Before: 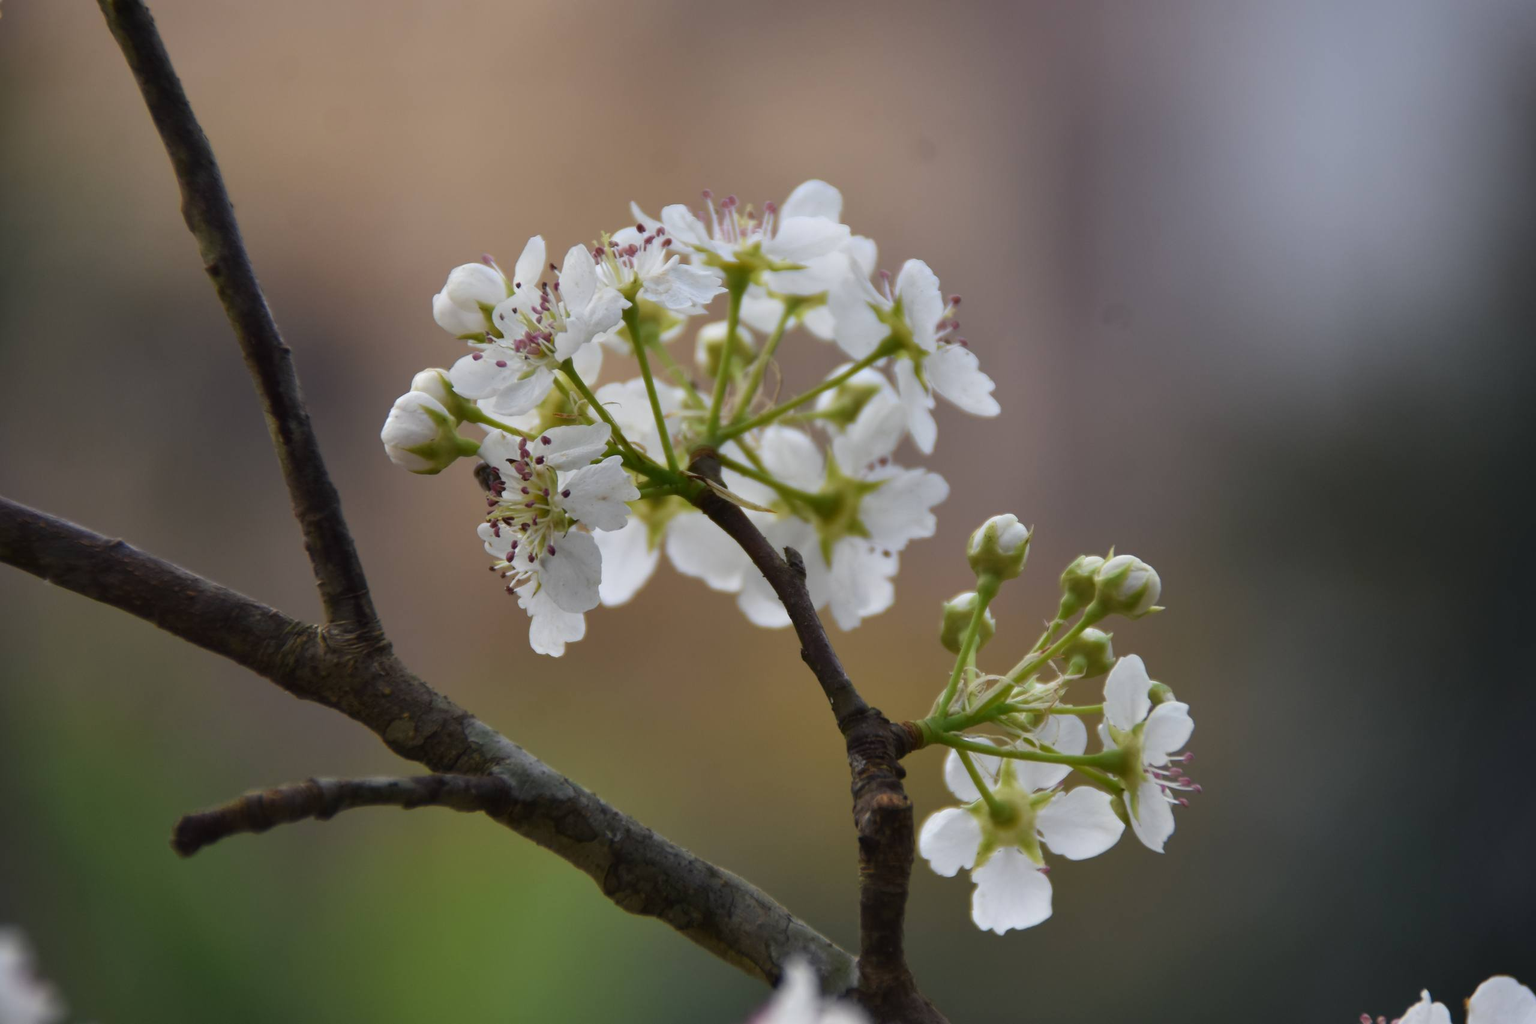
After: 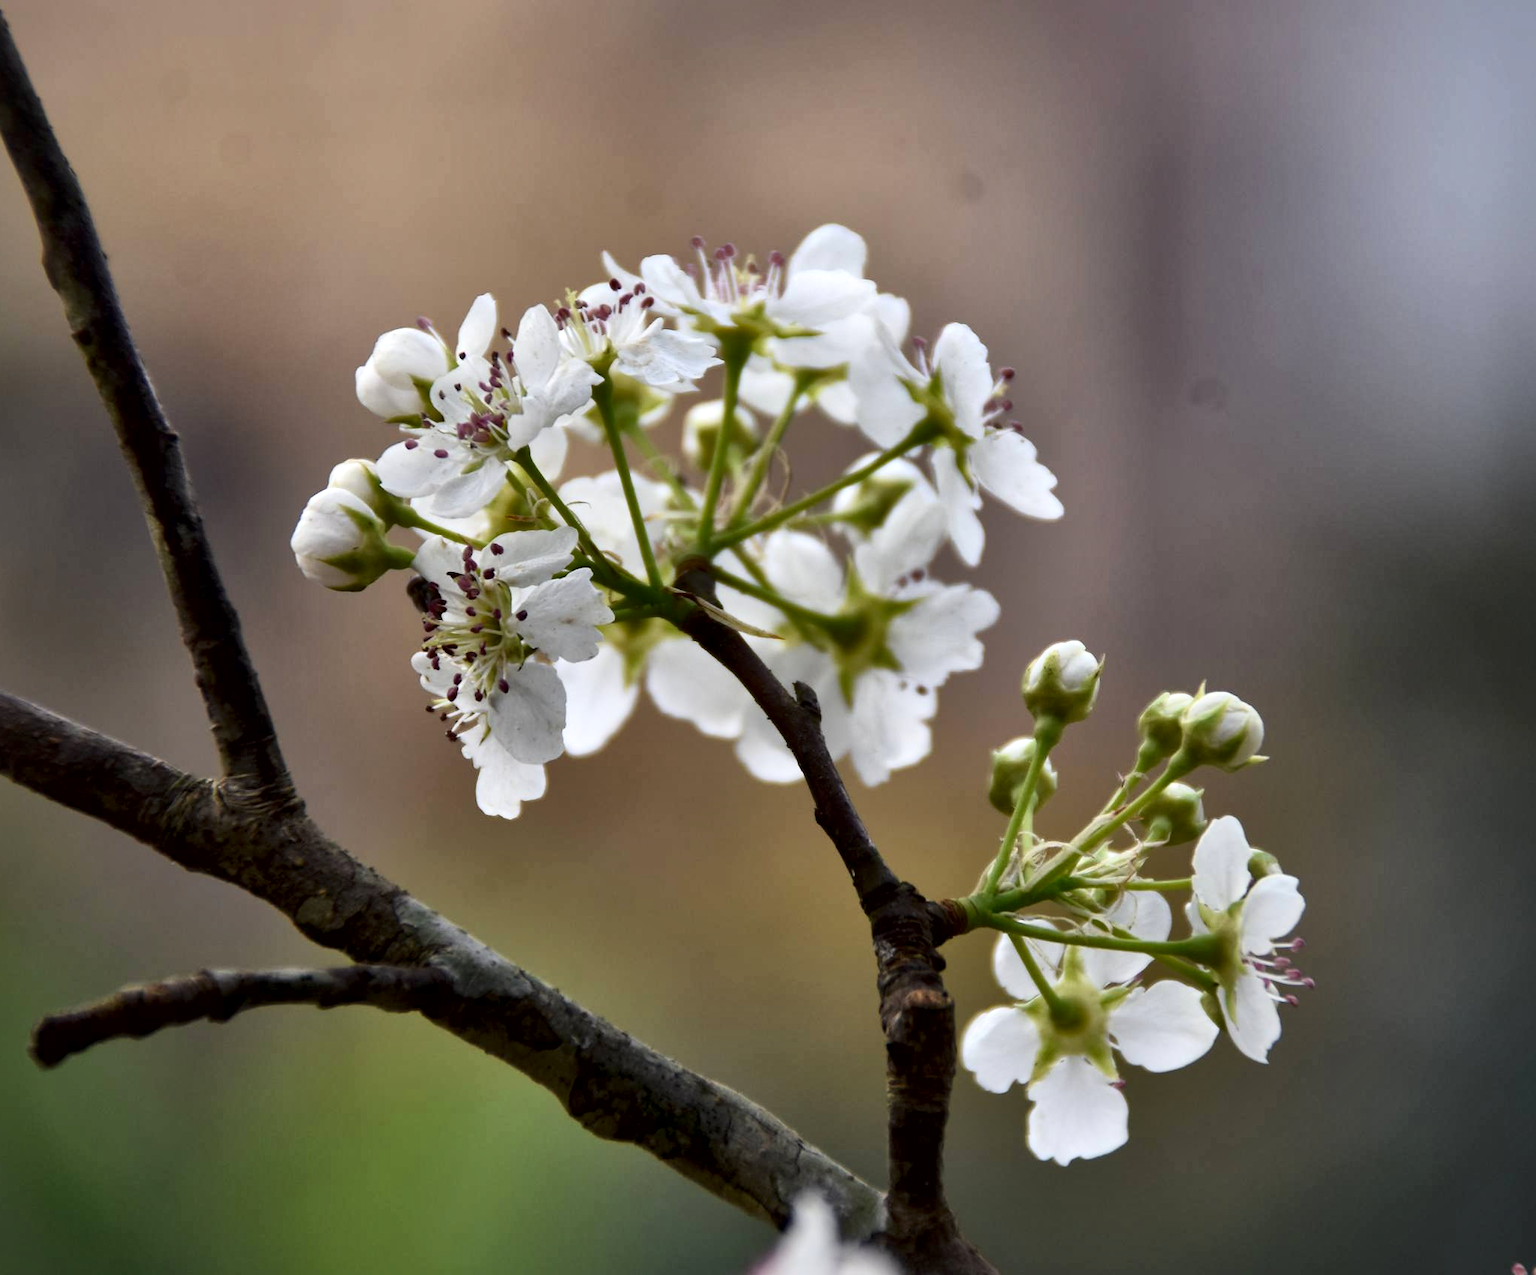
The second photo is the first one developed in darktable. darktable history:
contrast brightness saturation: contrast 0.102, brightness 0.031, saturation 0.089
crop and rotate: left 9.611%, right 10.185%
local contrast: mode bilateral grid, contrast 71, coarseness 75, detail 181%, midtone range 0.2
